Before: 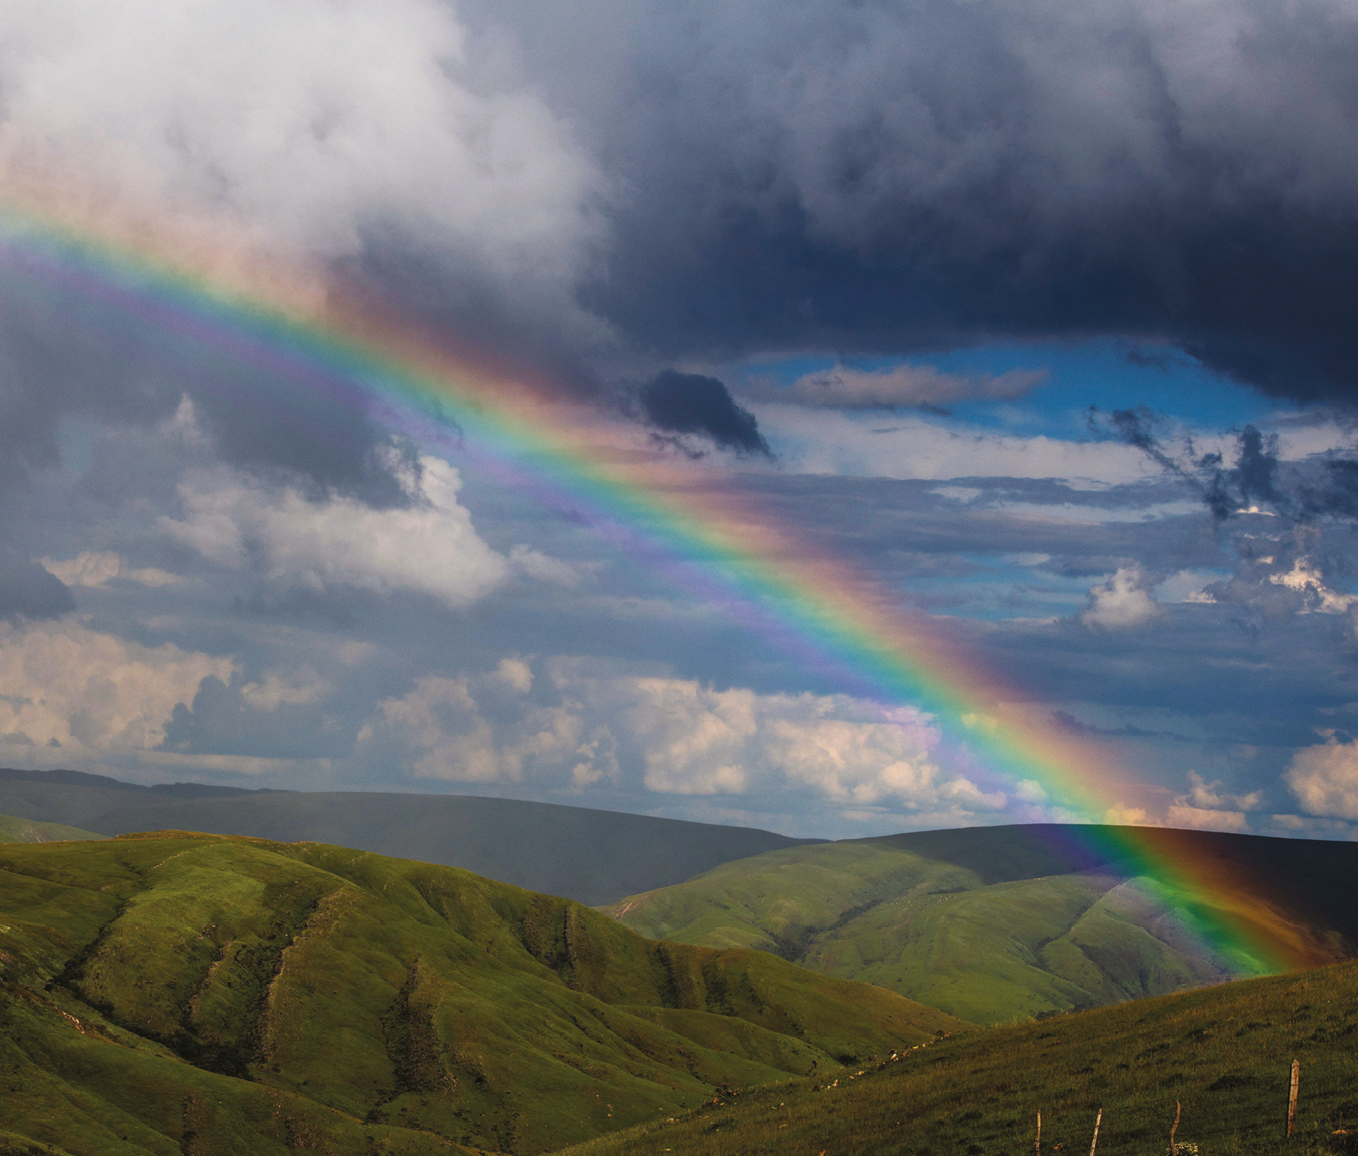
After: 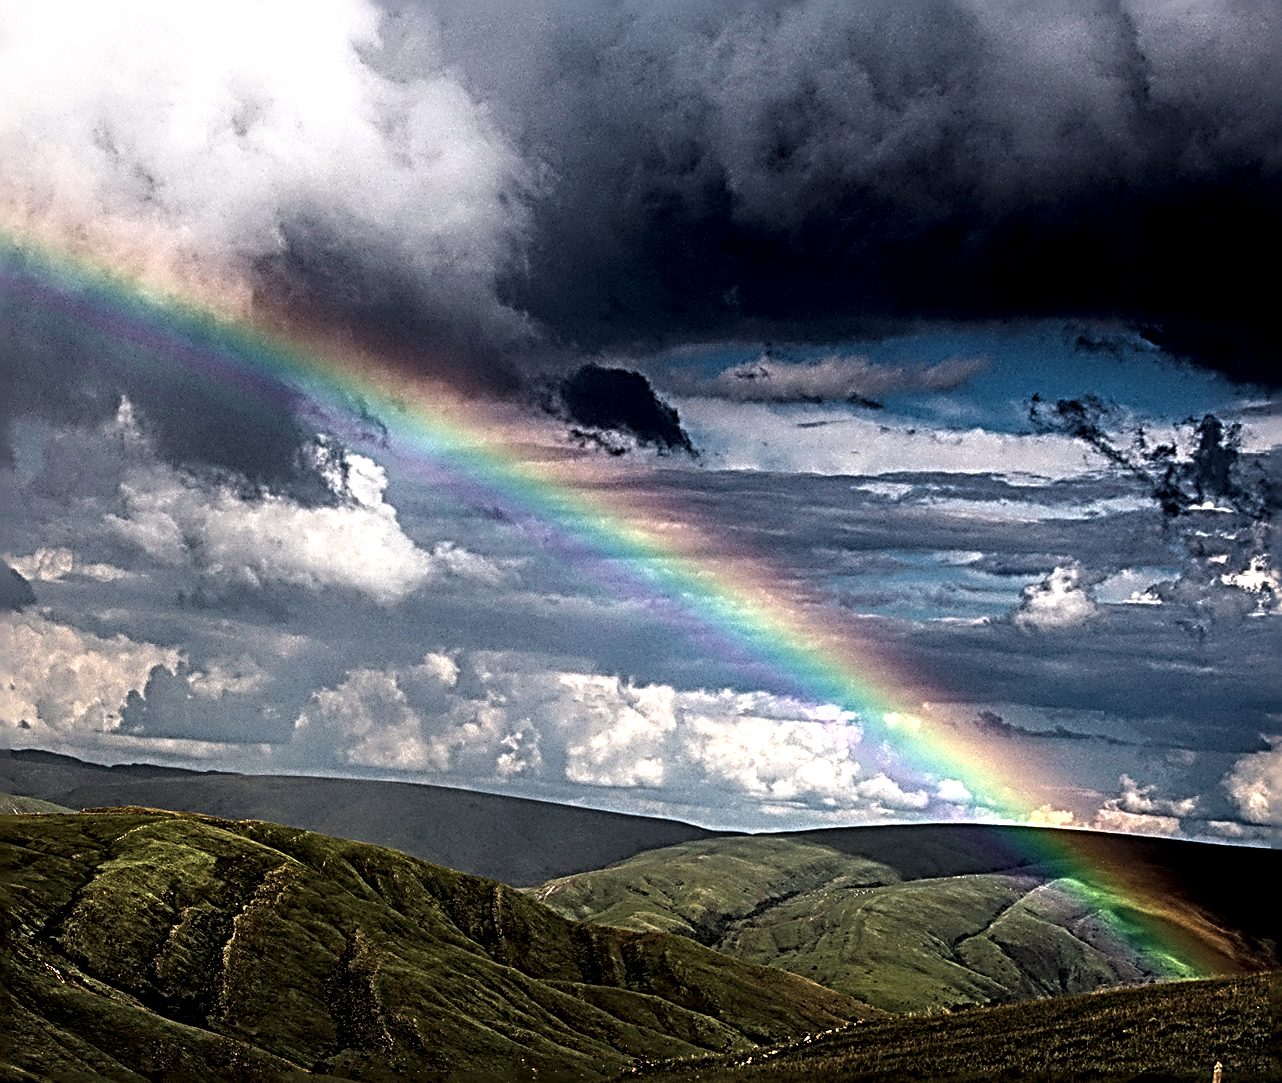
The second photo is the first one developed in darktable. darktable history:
local contrast: highlights 80%, shadows 57%, detail 175%, midtone range 0.602
rotate and perspective: rotation 0.062°, lens shift (vertical) 0.115, lens shift (horizontal) -0.133, crop left 0.047, crop right 0.94, crop top 0.061, crop bottom 0.94
tone curve: curves: ch0 [(0, 0) (0.042, 0.01) (0.223, 0.123) (0.59, 0.574) (0.802, 0.868) (1, 1)], color space Lab, linked channels, preserve colors none
sharpen: radius 4.001, amount 2
